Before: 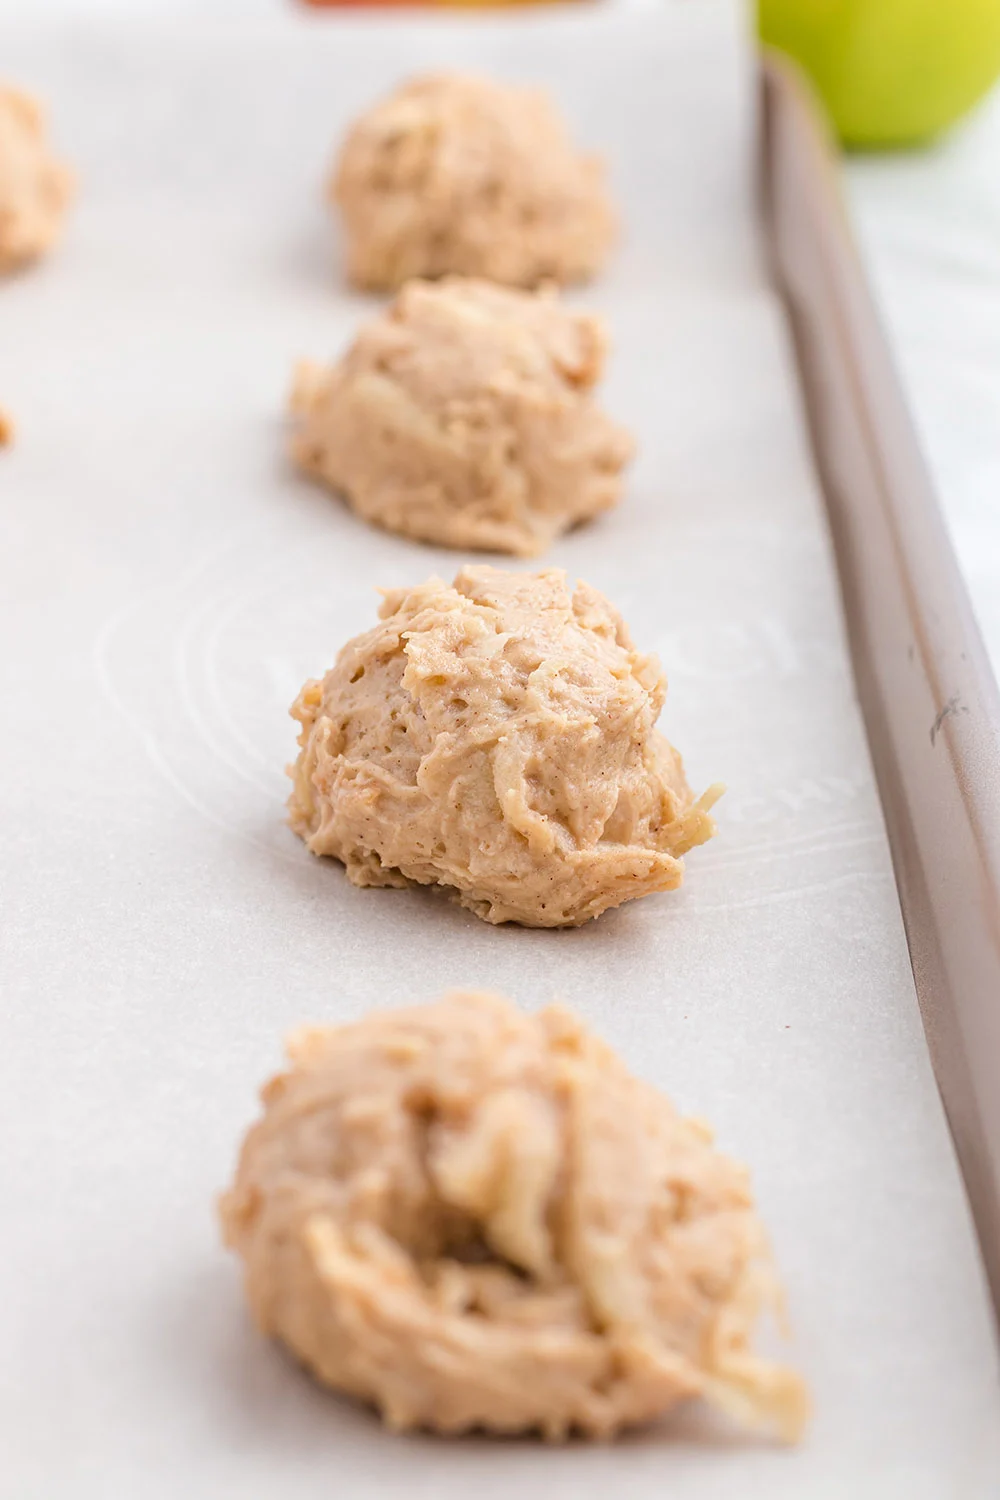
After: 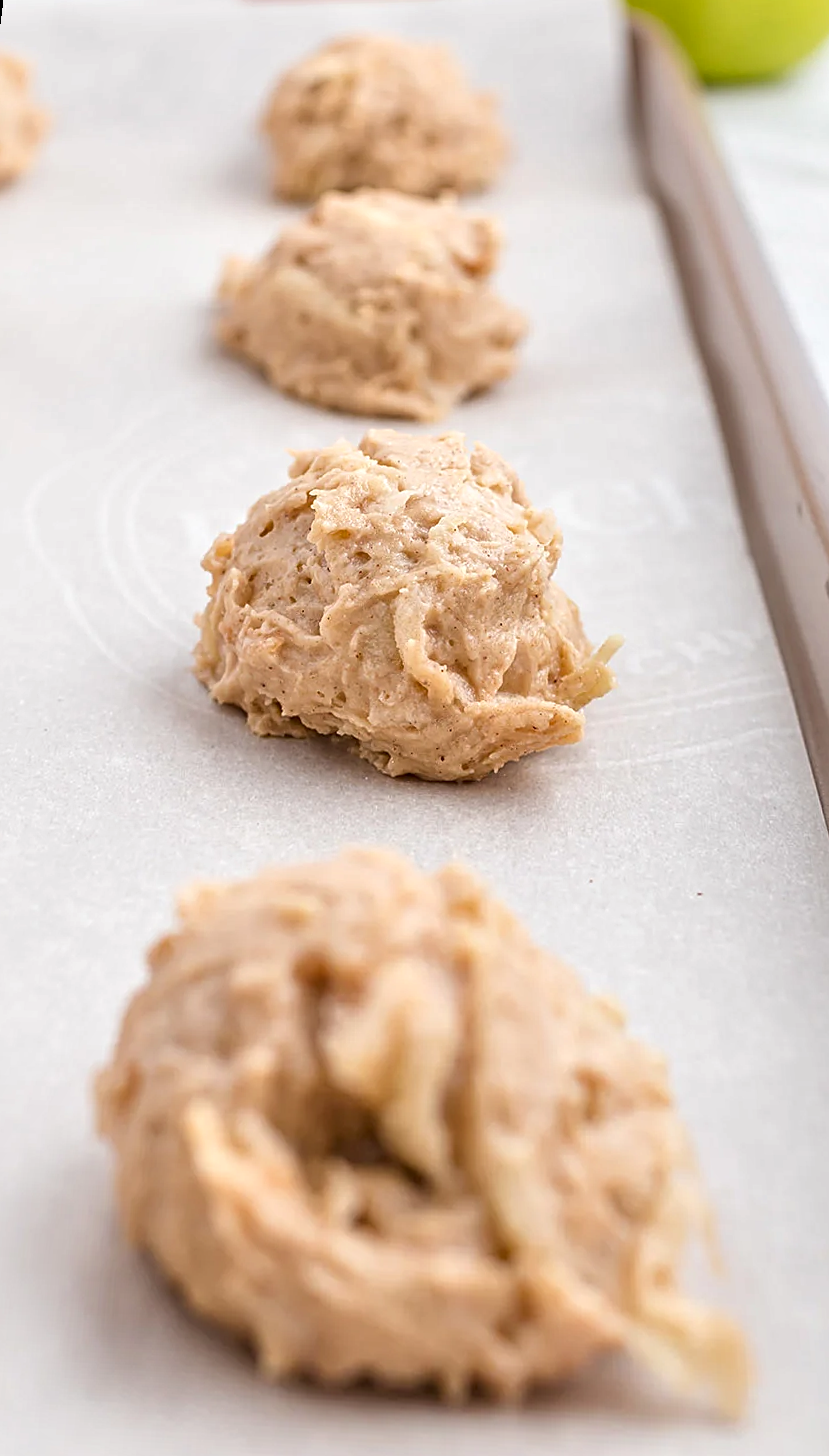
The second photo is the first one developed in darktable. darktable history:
tone curve: color space Lab, linked channels, preserve colors none
sharpen: on, module defaults
rotate and perspective: rotation 0.72°, lens shift (vertical) -0.352, lens shift (horizontal) -0.051, crop left 0.152, crop right 0.859, crop top 0.019, crop bottom 0.964
local contrast: mode bilateral grid, contrast 20, coarseness 50, detail 144%, midtone range 0.2
